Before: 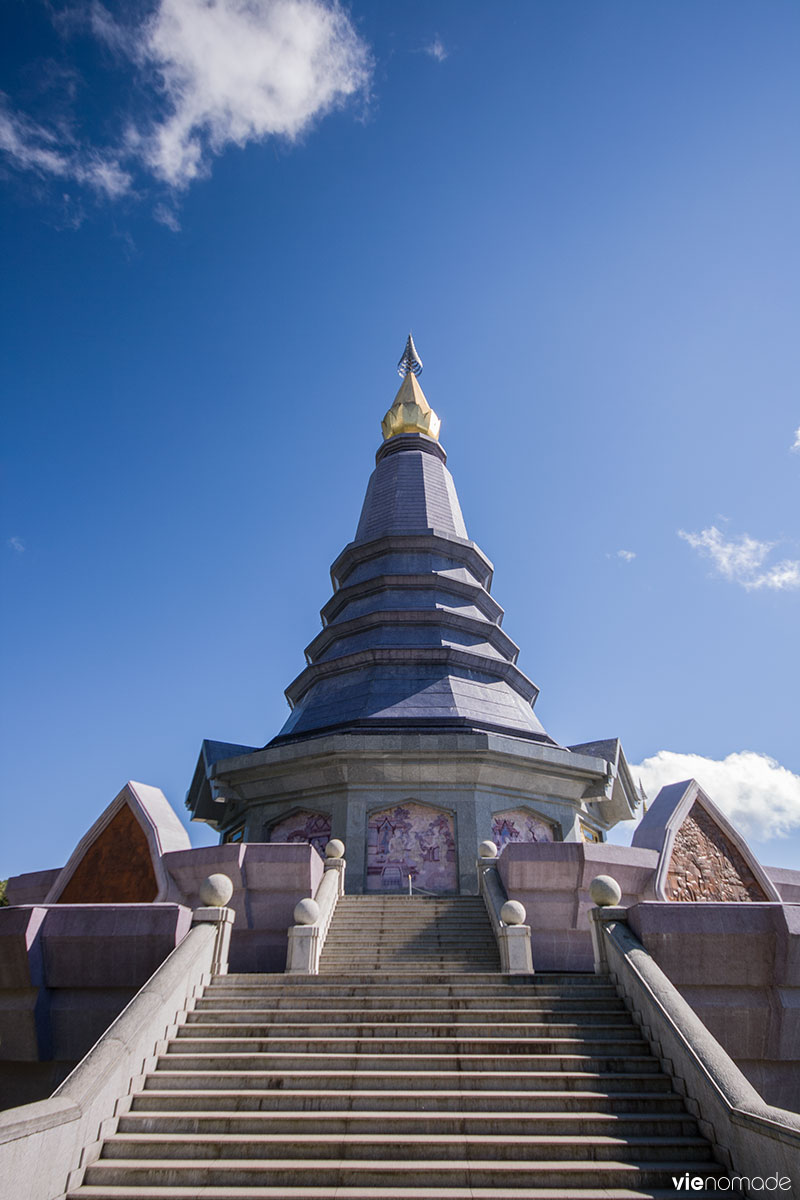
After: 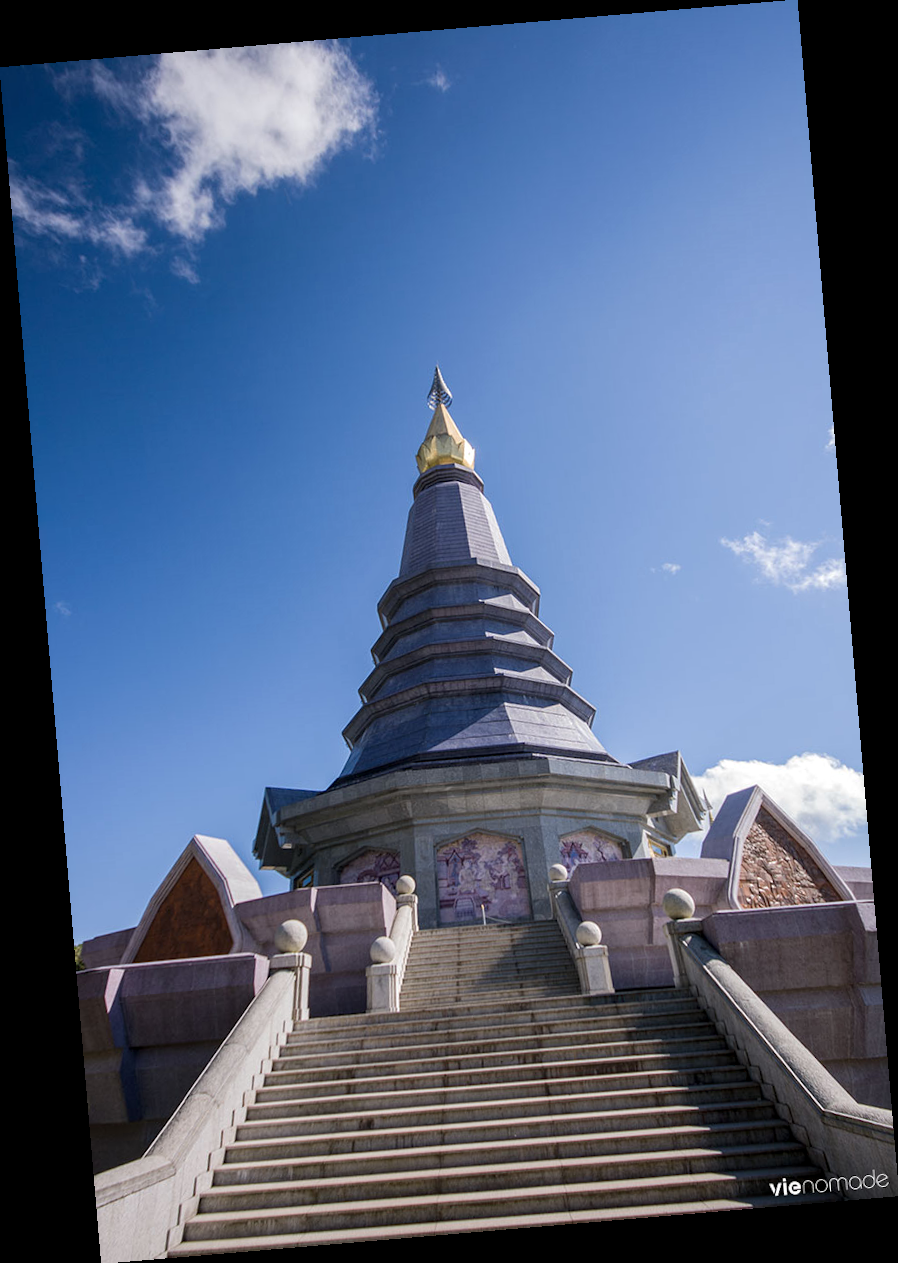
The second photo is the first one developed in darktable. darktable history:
rotate and perspective: rotation -4.86°, automatic cropping off
local contrast: highlights 100%, shadows 100%, detail 120%, midtone range 0.2
